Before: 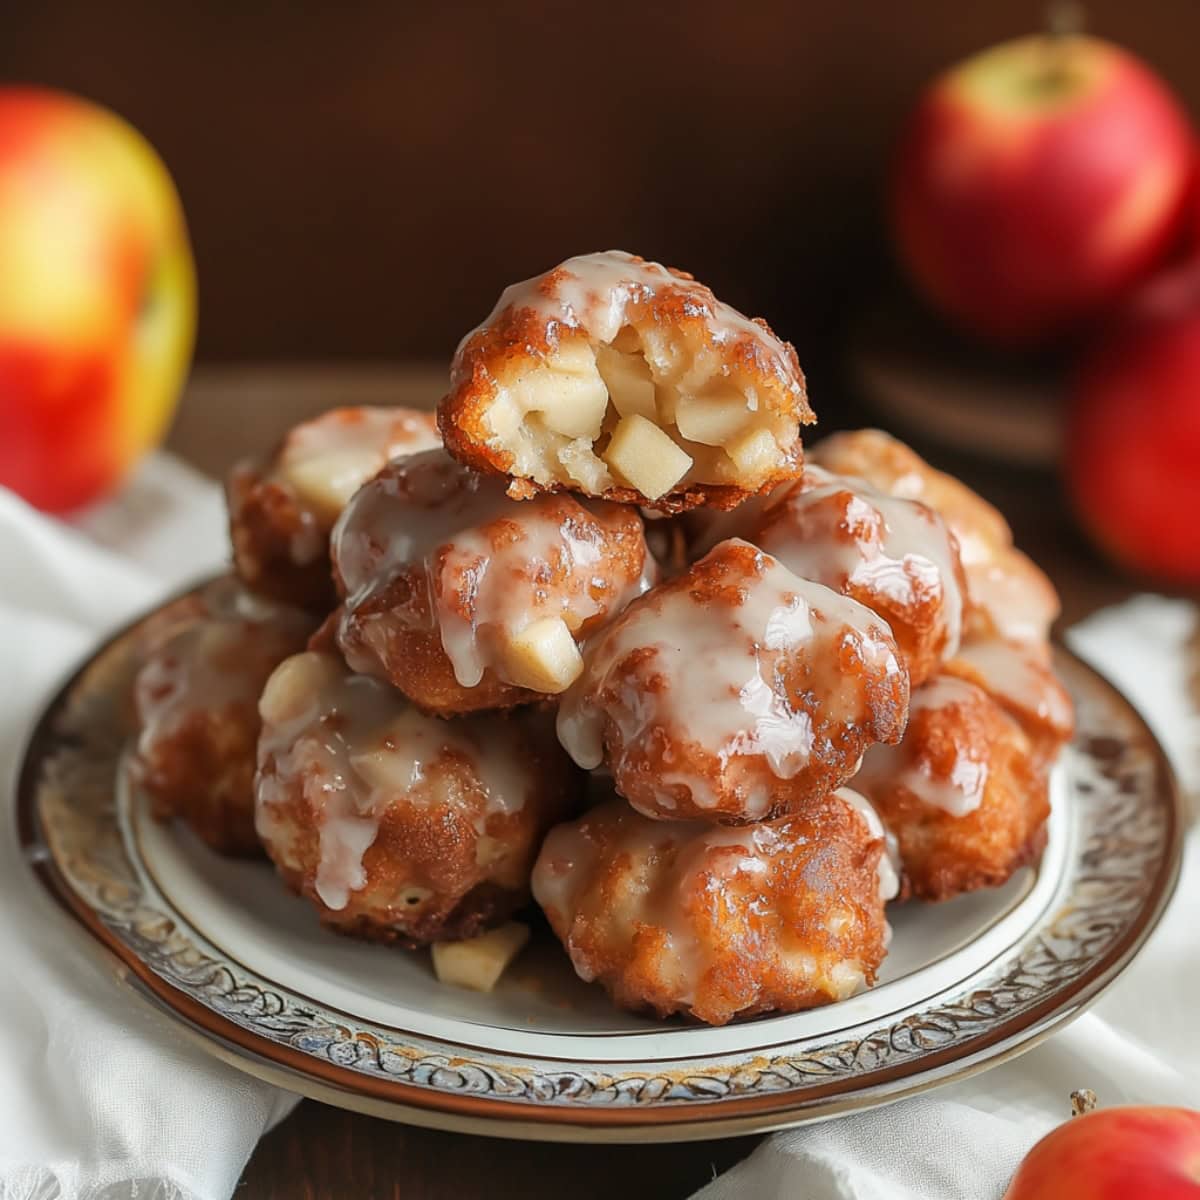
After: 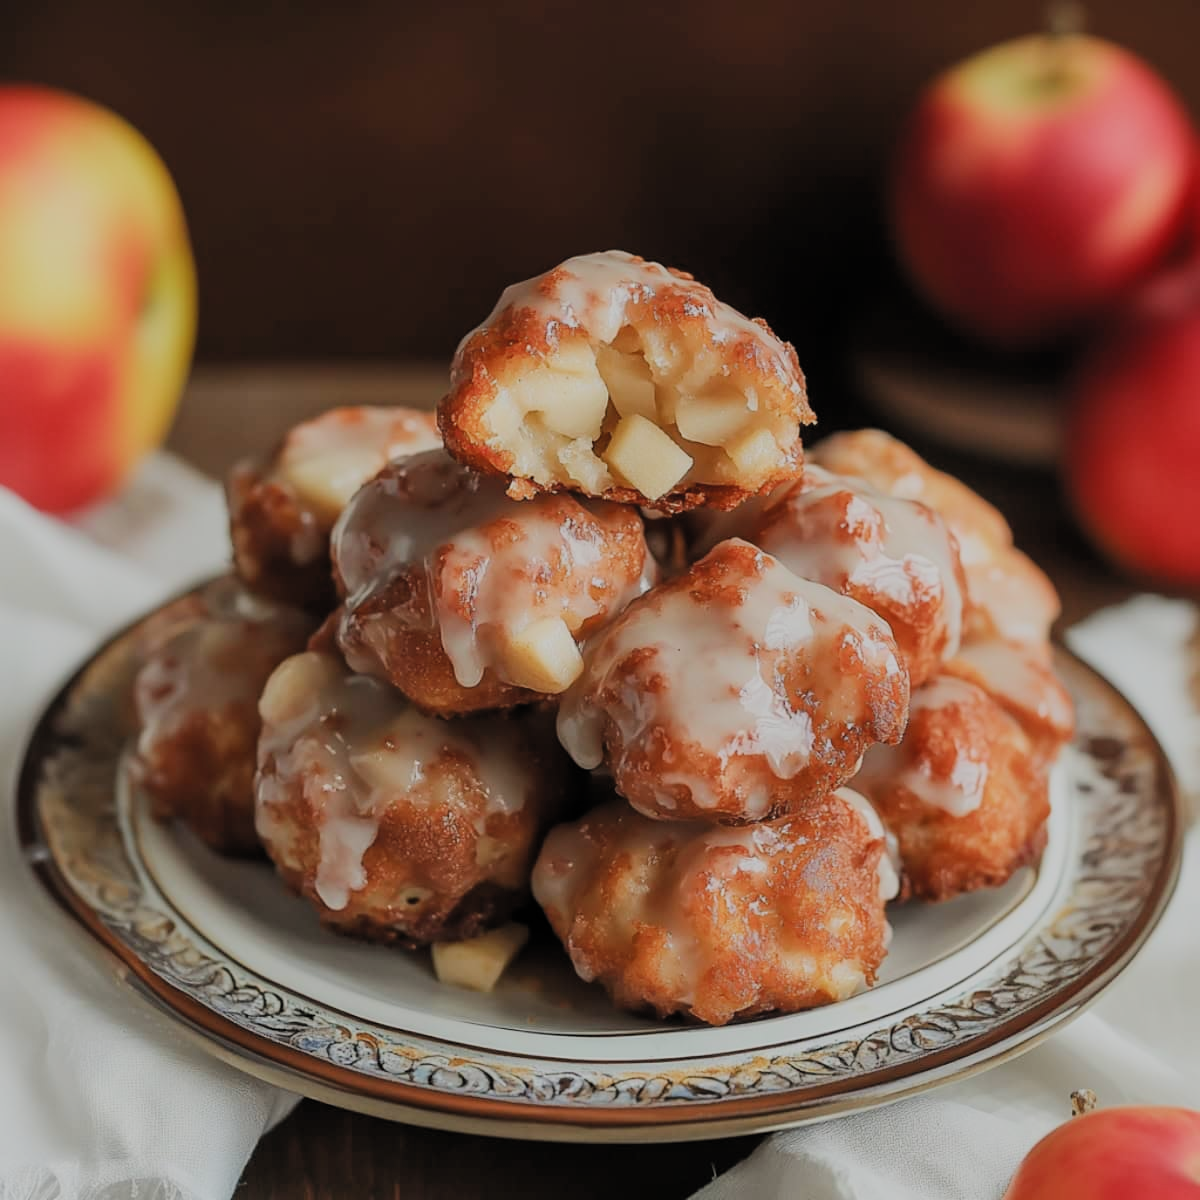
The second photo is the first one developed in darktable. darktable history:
filmic rgb: black relative exposure -7.1 EV, white relative exposure 5.36 EV, hardness 3.02, color science v5 (2021), contrast in shadows safe, contrast in highlights safe
